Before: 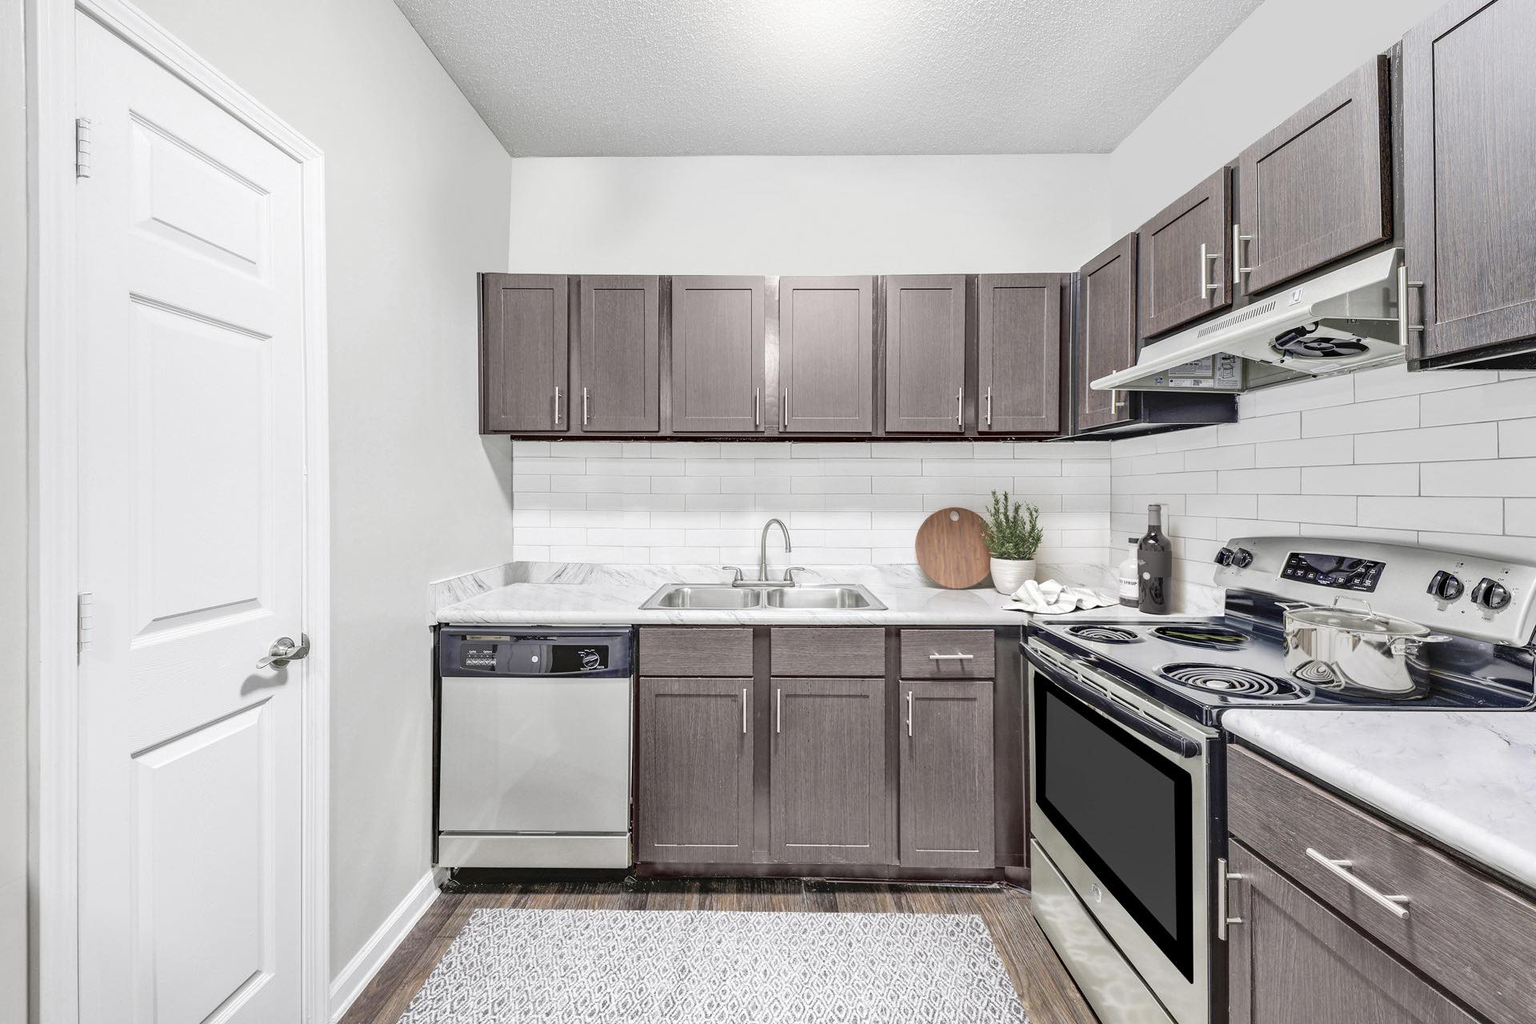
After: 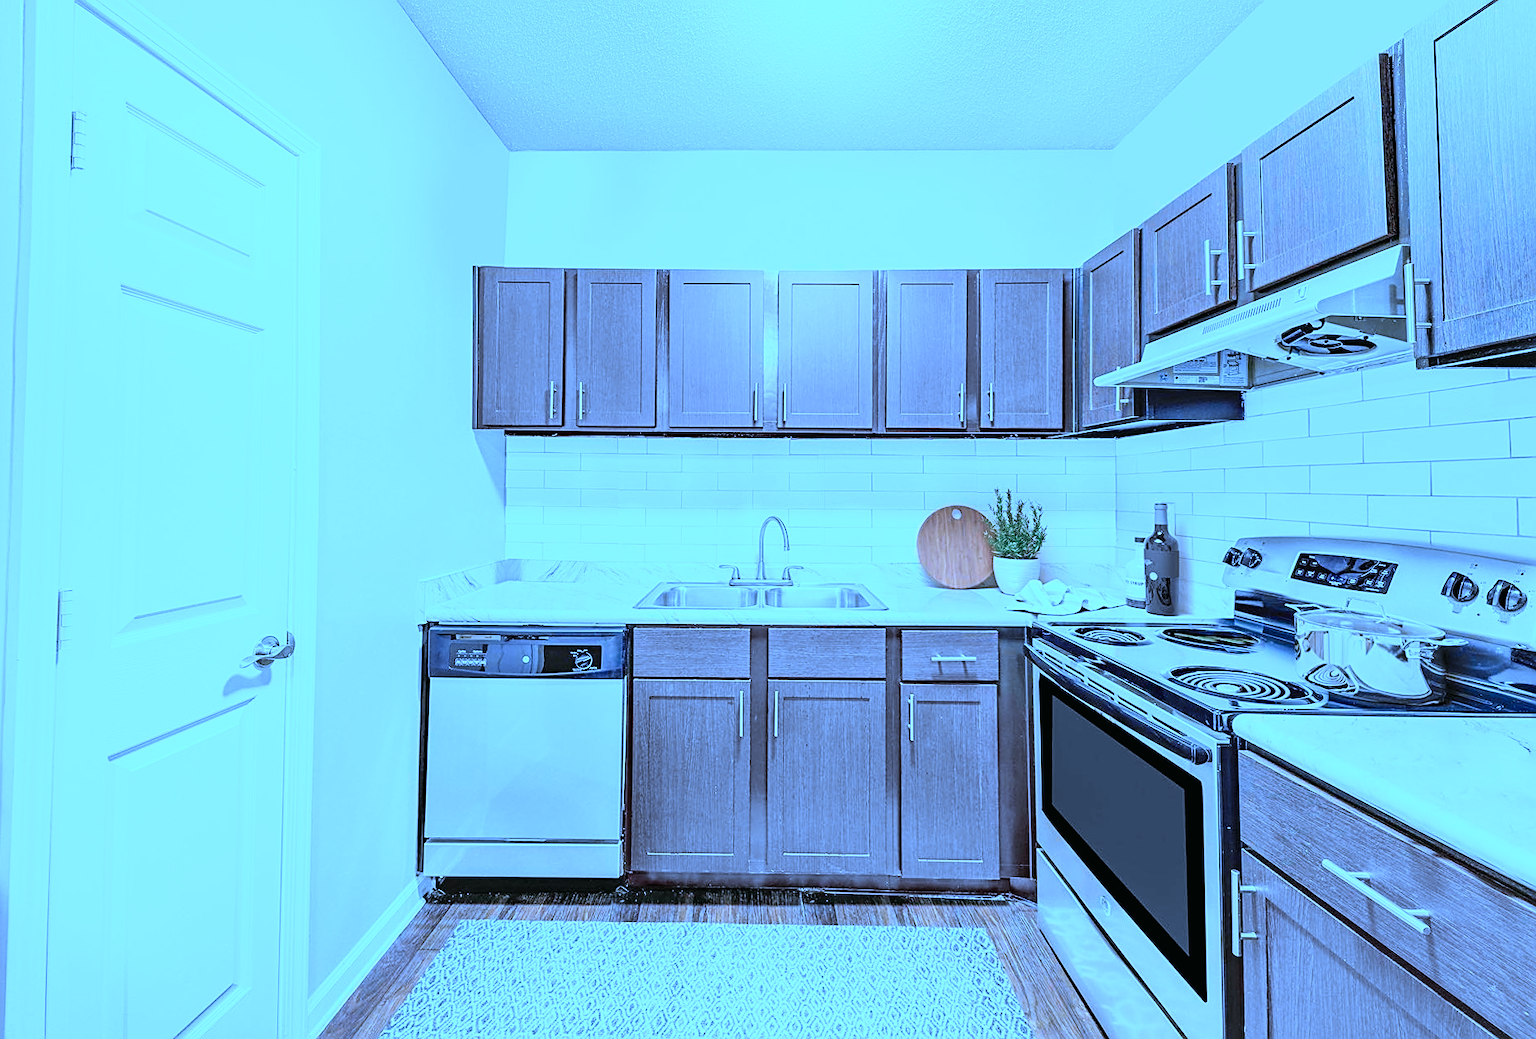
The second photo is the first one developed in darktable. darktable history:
tone curve: curves: ch0 [(0, 0.012) (0.093, 0.11) (0.345, 0.425) (0.457, 0.562) (0.628, 0.738) (0.839, 0.909) (0.998, 0.978)]; ch1 [(0, 0) (0.437, 0.408) (0.472, 0.47) (0.502, 0.497) (0.527, 0.523) (0.568, 0.577) (0.62, 0.66) (0.669, 0.748) (0.859, 0.899) (1, 1)]; ch2 [(0, 0) (0.33, 0.301) (0.421, 0.443) (0.473, 0.498) (0.509, 0.502) (0.535, 0.545) (0.549, 0.576) (0.644, 0.703) (1, 1)], color space Lab, independent channels, preserve colors none
sharpen: on, module defaults
rotate and perspective: rotation 0.226°, lens shift (vertical) -0.042, crop left 0.023, crop right 0.982, crop top 0.006, crop bottom 0.994
white balance: red 0.766, blue 1.537
